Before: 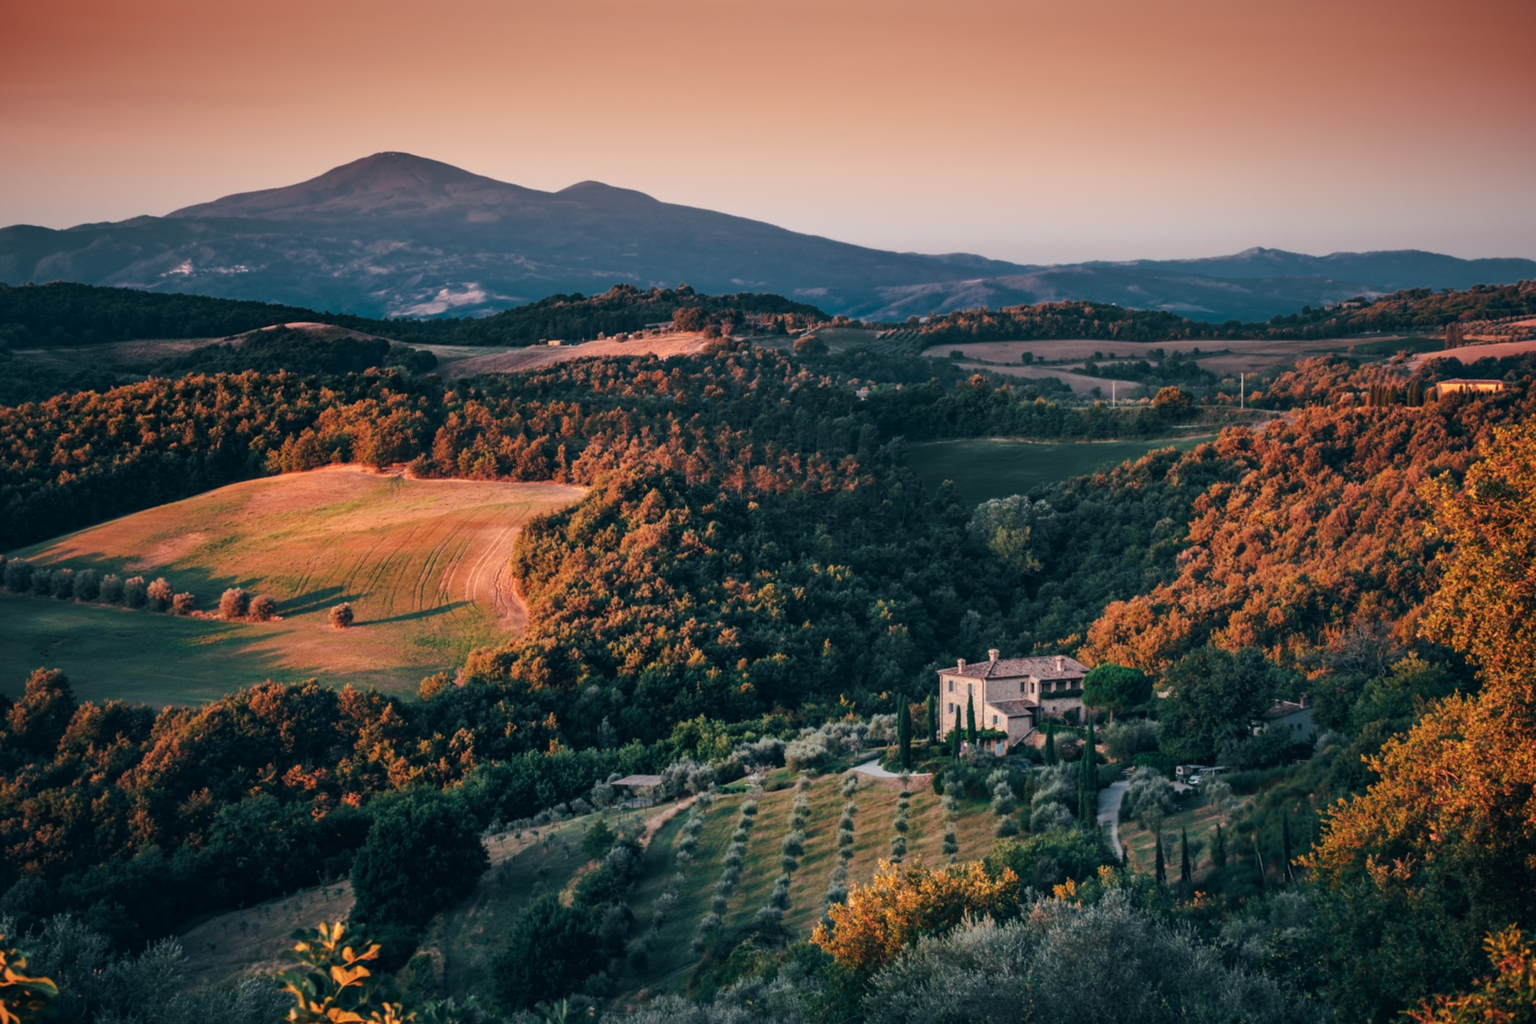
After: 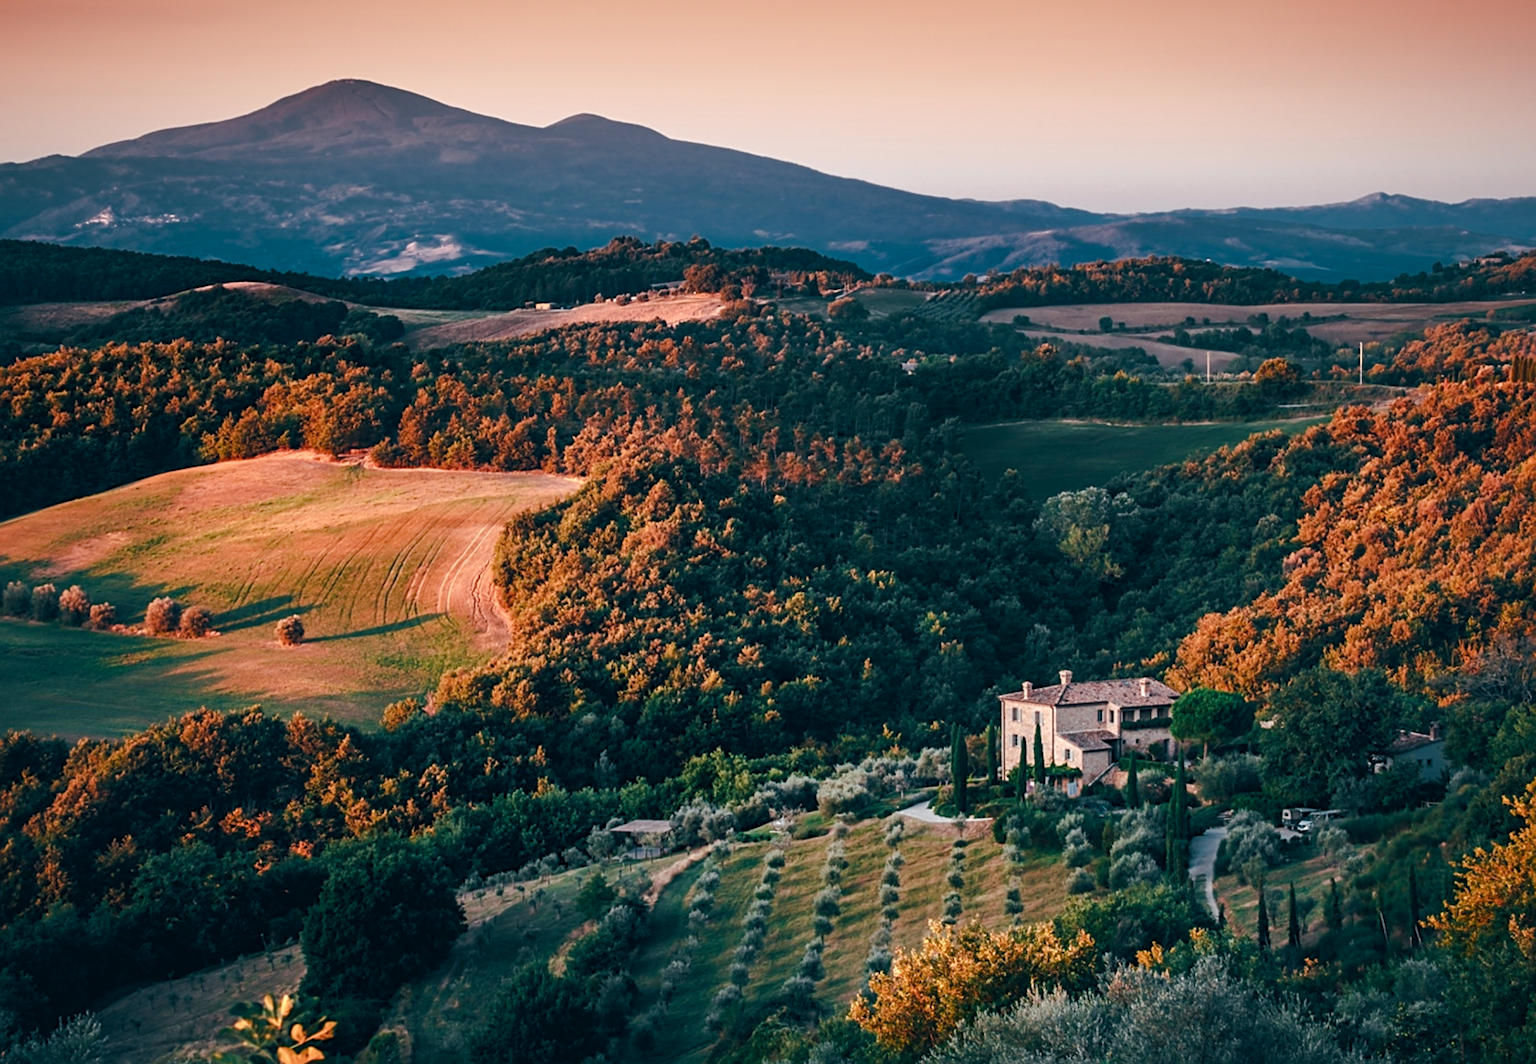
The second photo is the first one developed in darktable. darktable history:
sharpen: on, module defaults
color balance rgb: perceptual saturation grading › global saturation 20%, perceptual saturation grading › highlights -49.281%, perceptual saturation grading › shadows 24.118%, perceptual brilliance grading › highlights 7.541%, perceptual brilliance grading › mid-tones 3.93%, perceptual brilliance grading › shadows 1.61%, global vibrance 20%
contrast brightness saturation: saturation -0.054
crop: left 6.361%, top 8.378%, right 9.534%, bottom 4.108%
